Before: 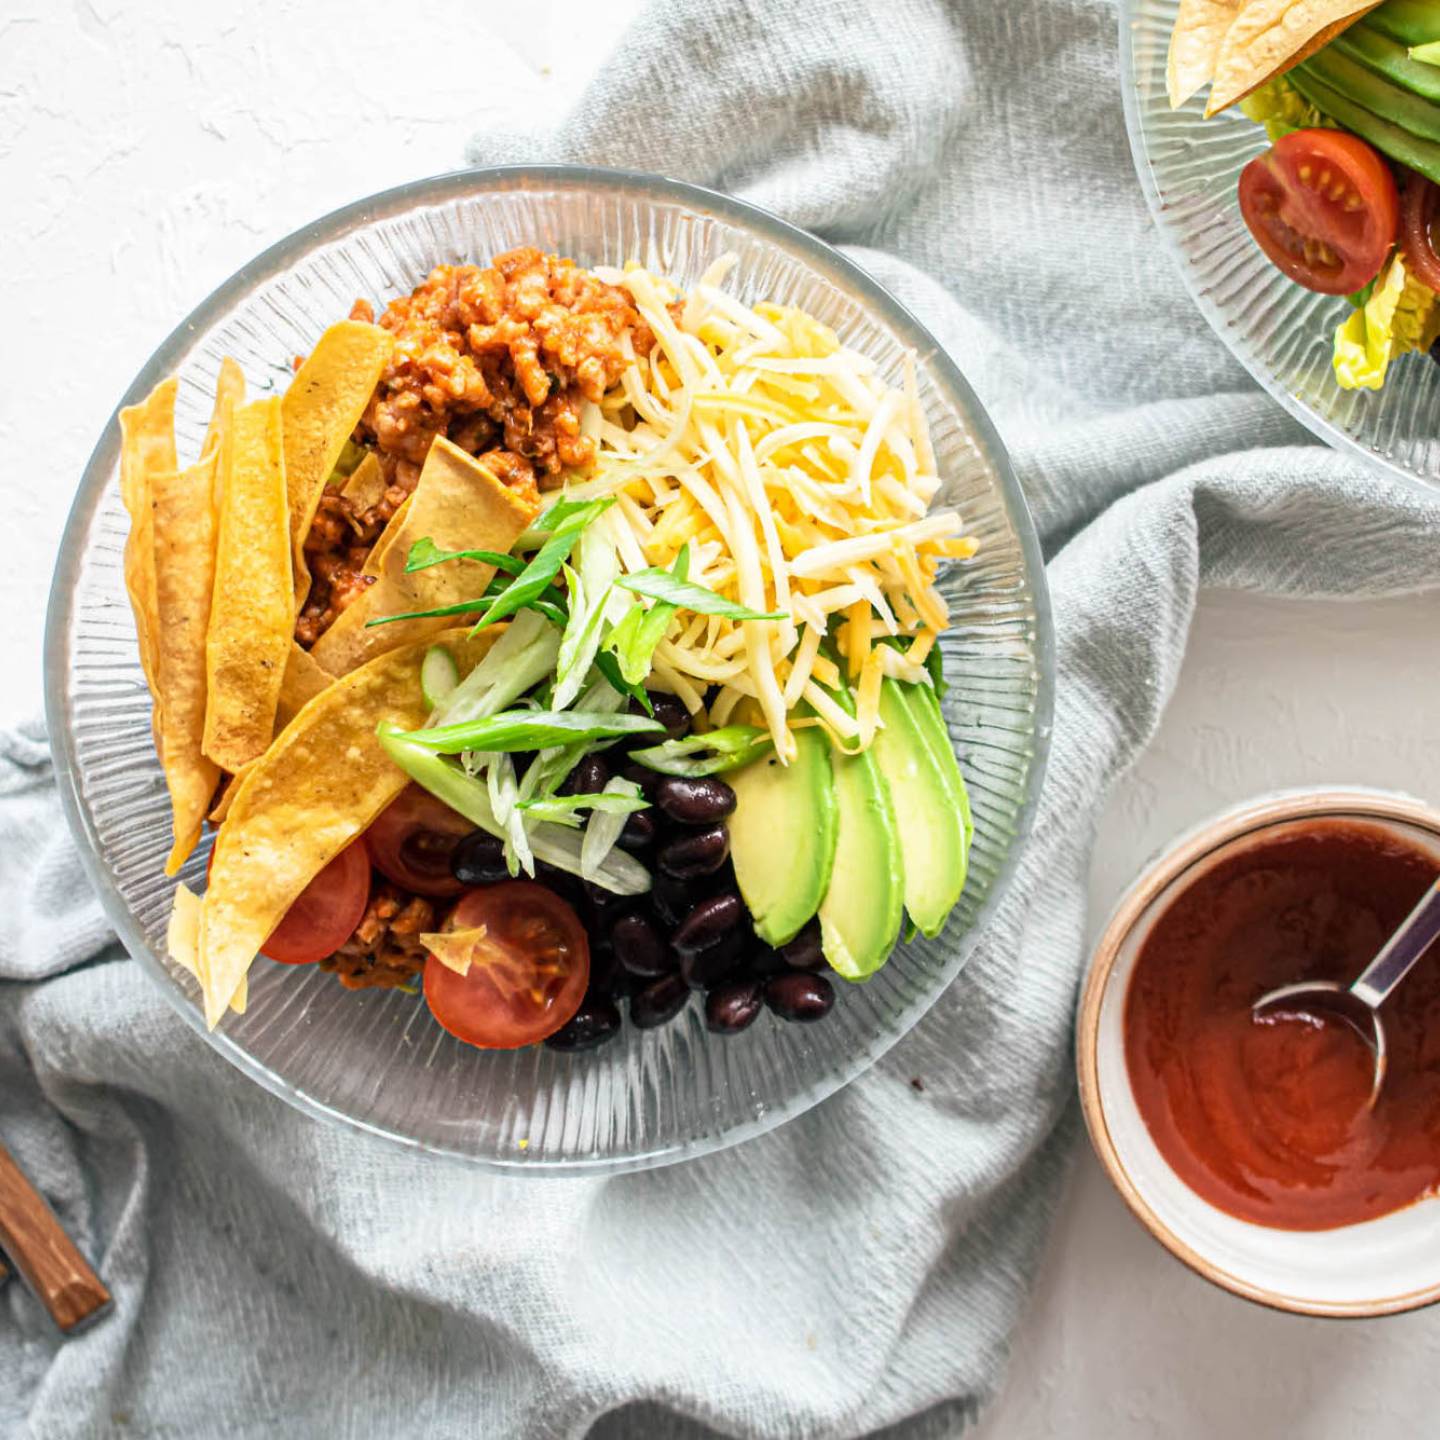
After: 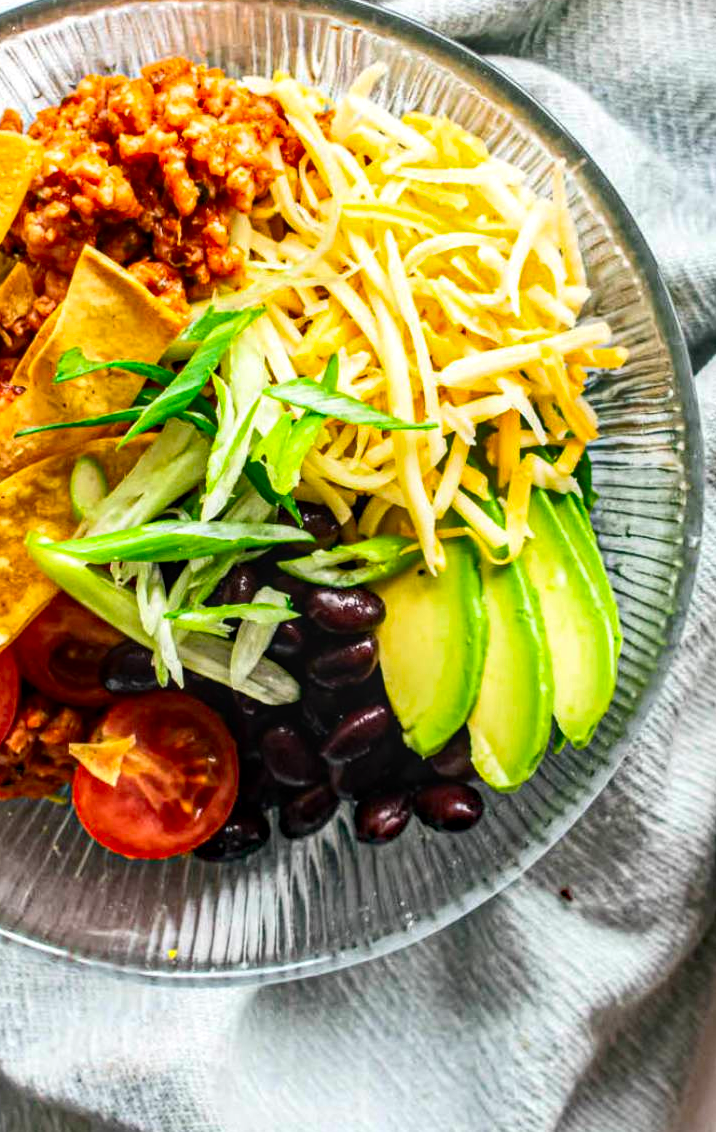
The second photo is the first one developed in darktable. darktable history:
crop and rotate: angle 0.017°, left 24.389%, top 13.224%, right 25.839%, bottom 8.086%
shadows and highlights: shadows 33.73, highlights -47.49, compress 49.88%, soften with gaussian
contrast brightness saturation: contrast 0.157, saturation 0.326
local contrast: on, module defaults
haze removal: strength 0.302, distance 0.249, adaptive false
